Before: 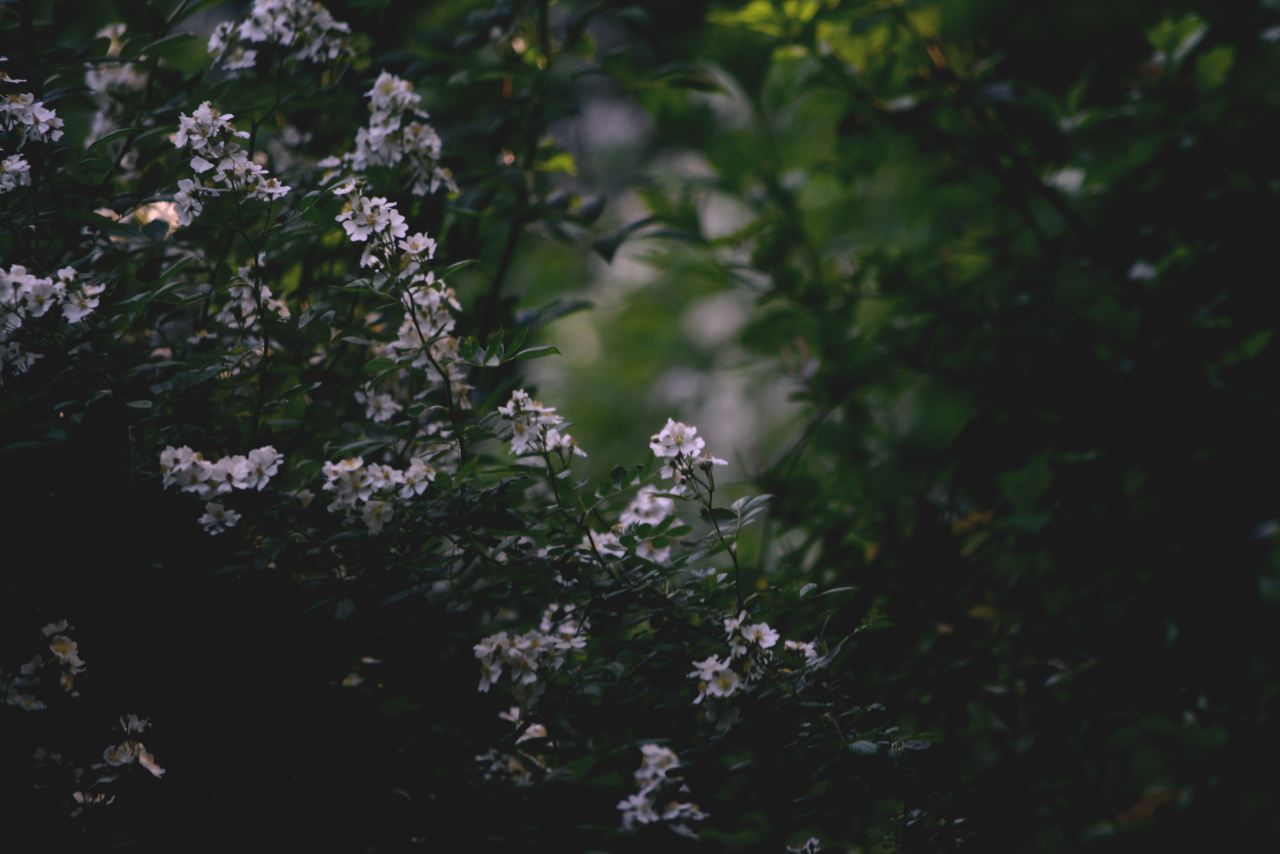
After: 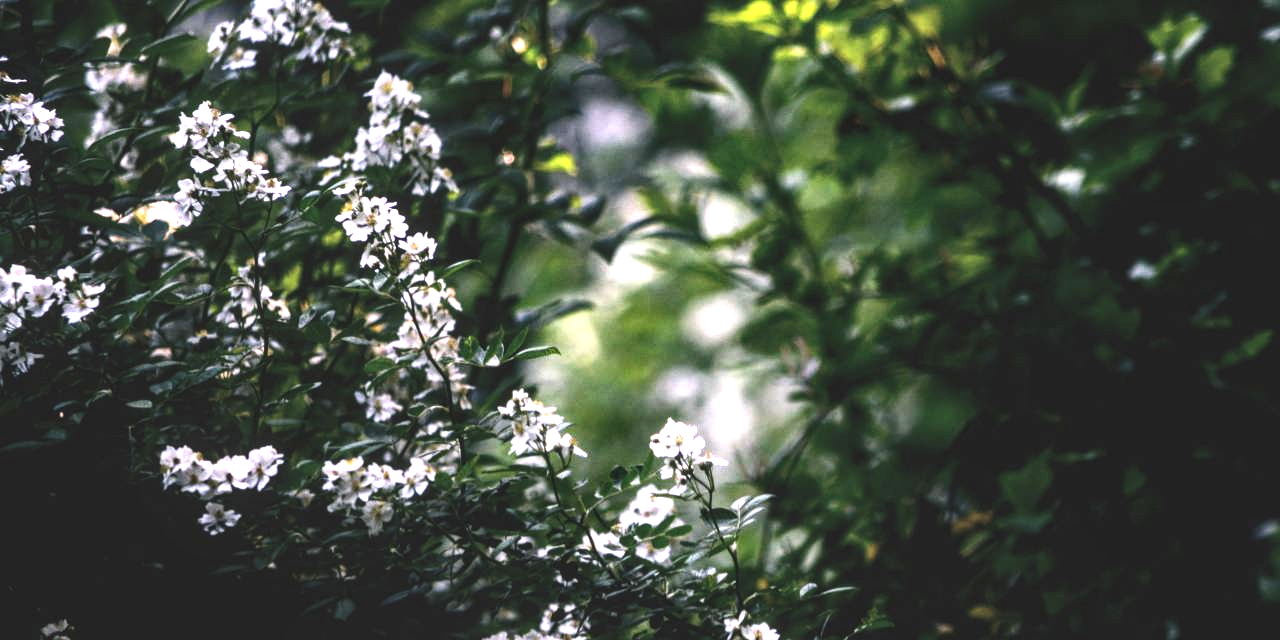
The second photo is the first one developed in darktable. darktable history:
exposure: black level correction 0, exposure 1.474 EV, compensate exposure bias true, compensate highlight preservation false
crop: bottom 24.981%
local contrast: on, module defaults
tone equalizer: -8 EV -1.06 EV, -7 EV -1.02 EV, -6 EV -0.83 EV, -5 EV -0.556 EV, -3 EV 0.565 EV, -2 EV 0.879 EV, -1 EV 1.01 EV, +0 EV 1.06 EV, edges refinement/feathering 500, mask exposure compensation -1.57 EV, preserve details no
